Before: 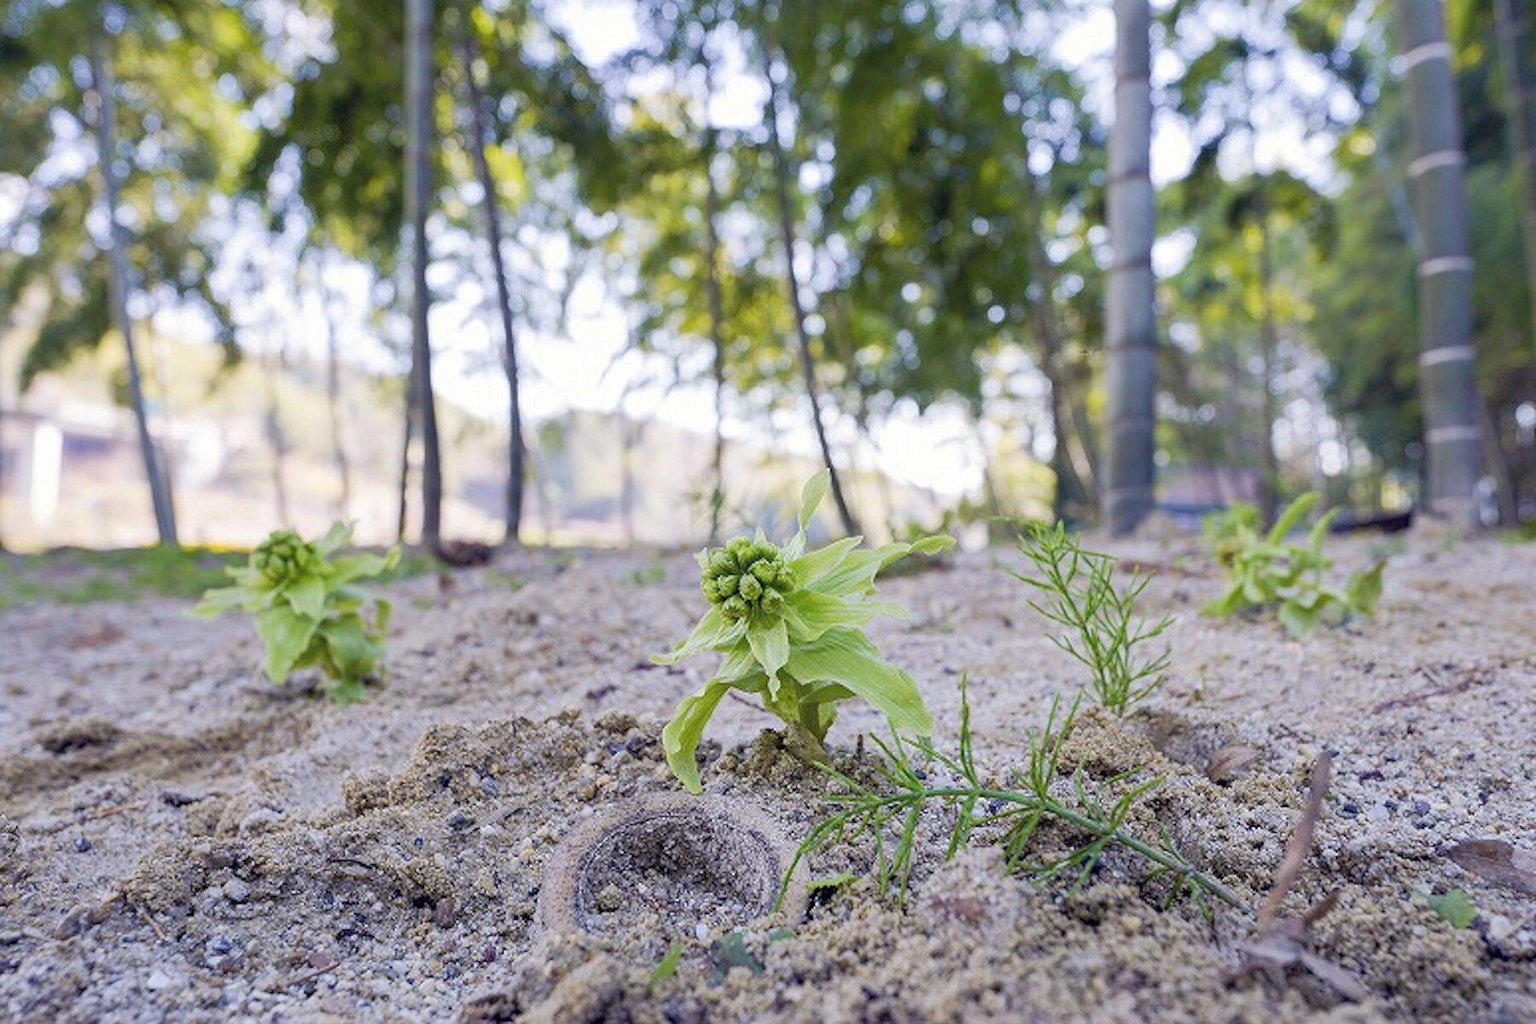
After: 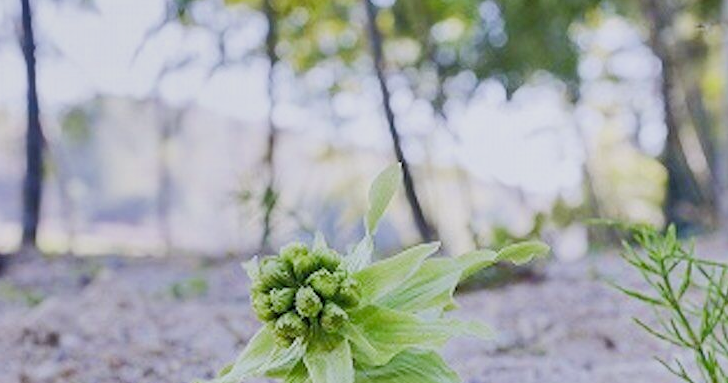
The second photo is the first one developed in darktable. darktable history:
filmic rgb: black relative exposure -7.65 EV, white relative exposure 4.56 EV, hardness 3.61
exposure: exposure 0.496 EV, compensate highlight preservation false
crop: left 31.751%, top 32.172%, right 27.8%, bottom 35.83%
shadows and highlights: low approximation 0.01, soften with gaussian
color calibration: illuminant as shot in camera, x 0.358, y 0.373, temperature 4628.91 K
